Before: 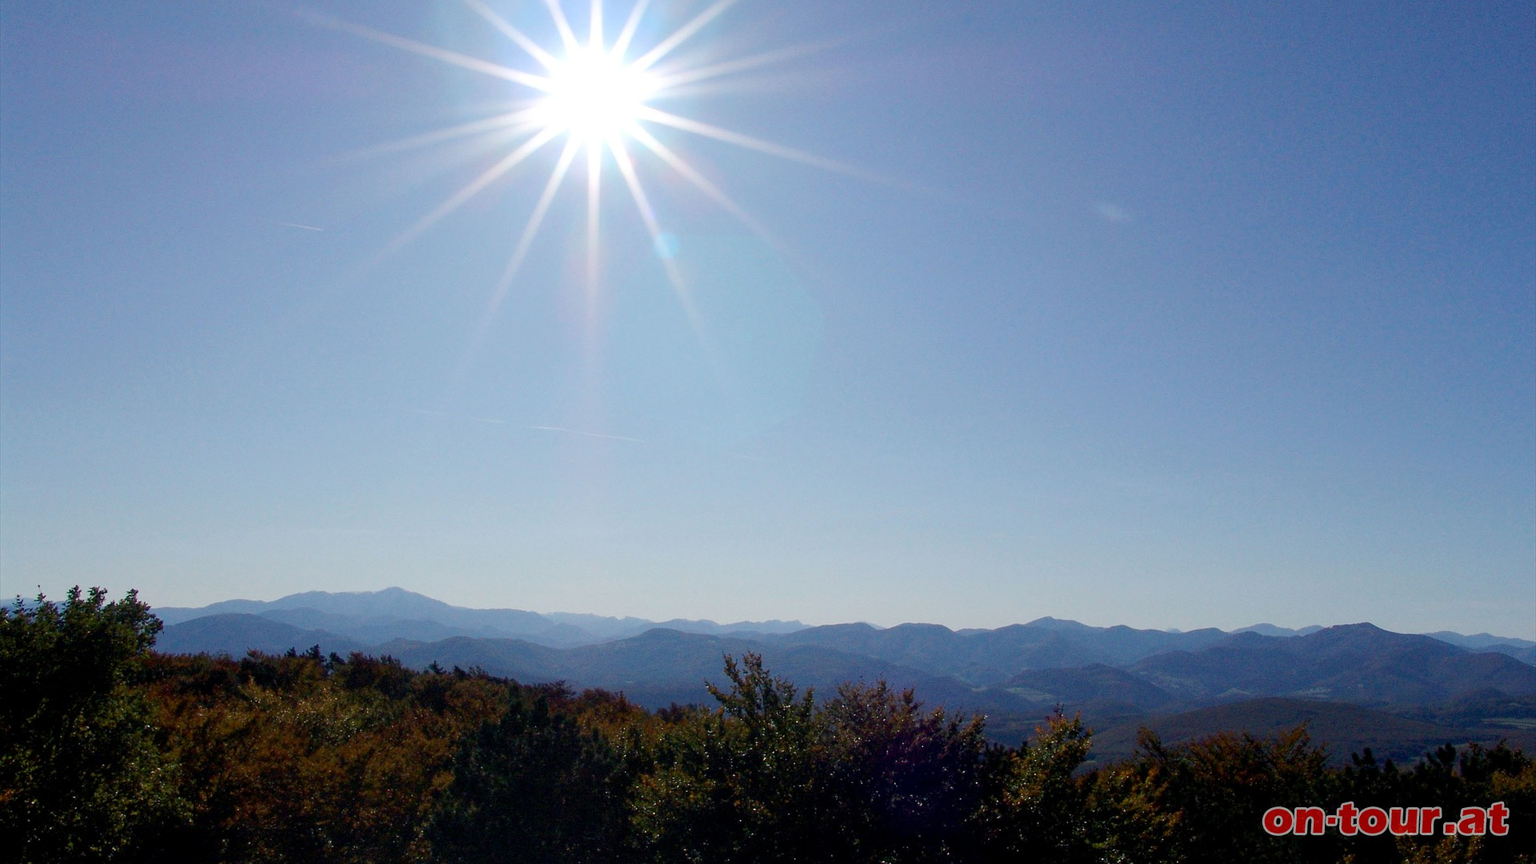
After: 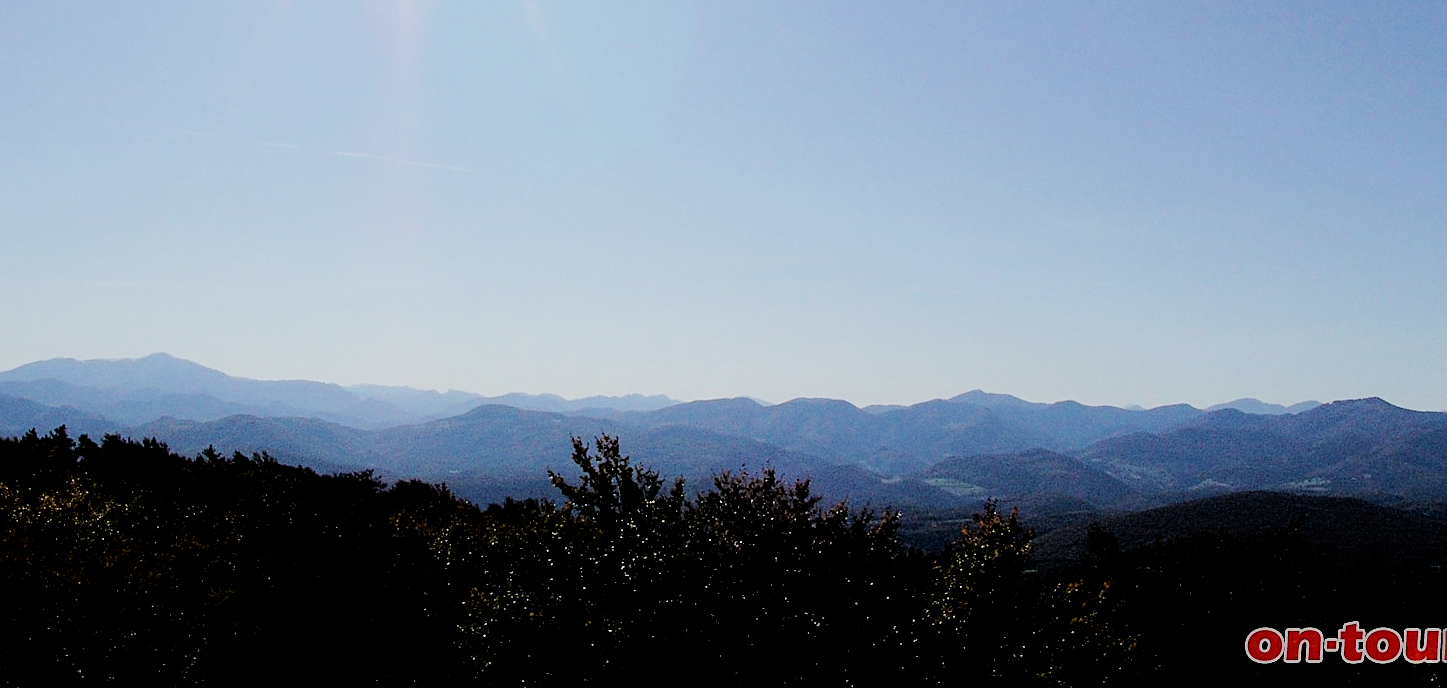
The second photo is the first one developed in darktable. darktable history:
sharpen: on, module defaults
crop and rotate: left 17.385%, top 35.355%, right 7.219%, bottom 0.85%
tone equalizer: -8 EV -0.753 EV, -7 EV -0.682 EV, -6 EV -0.58 EV, -5 EV -0.366 EV, -3 EV 0.376 EV, -2 EV 0.6 EV, -1 EV 0.674 EV, +0 EV 0.758 EV, mask exposure compensation -0.507 EV
filmic rgb: black relative exposure -2.96 EV, white relative exposure 4.56 EV, hardness 1.72, contrast 1.244
